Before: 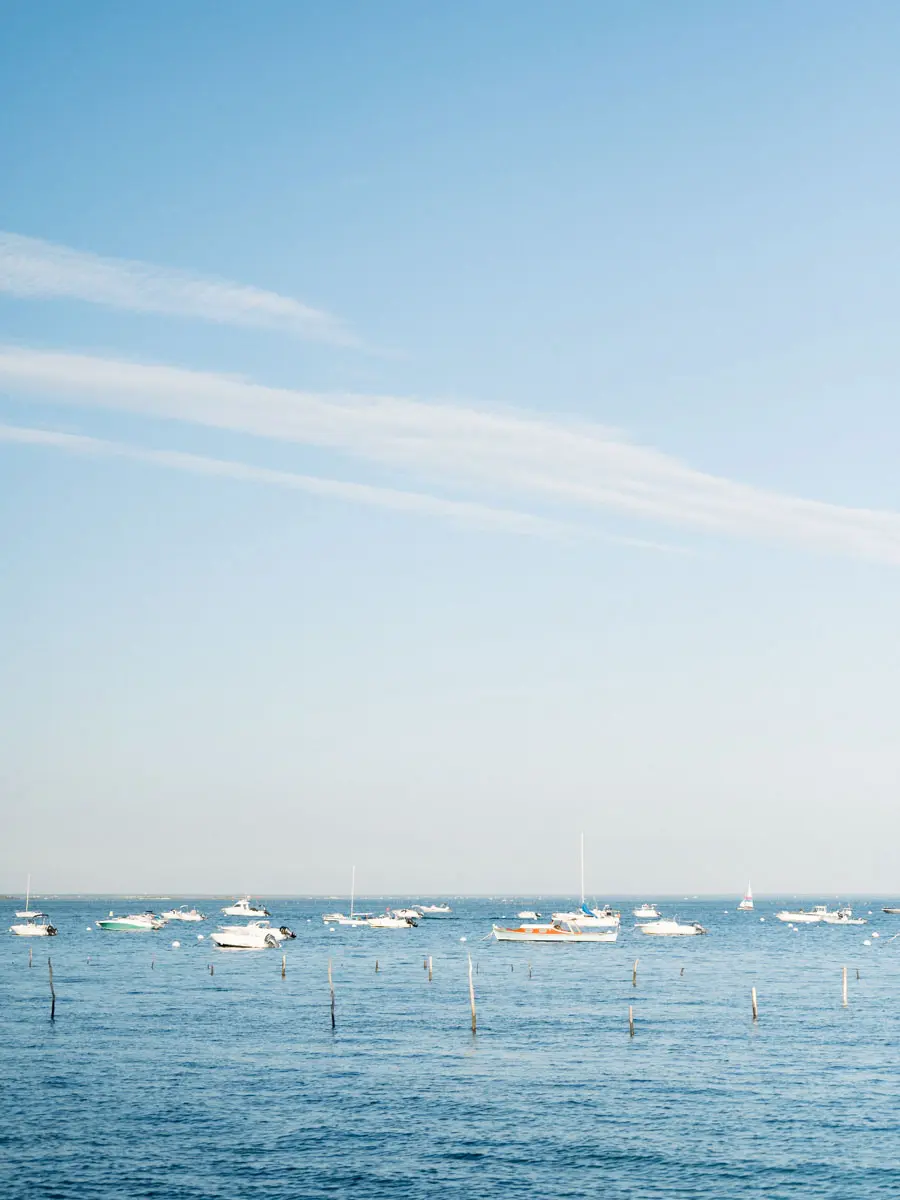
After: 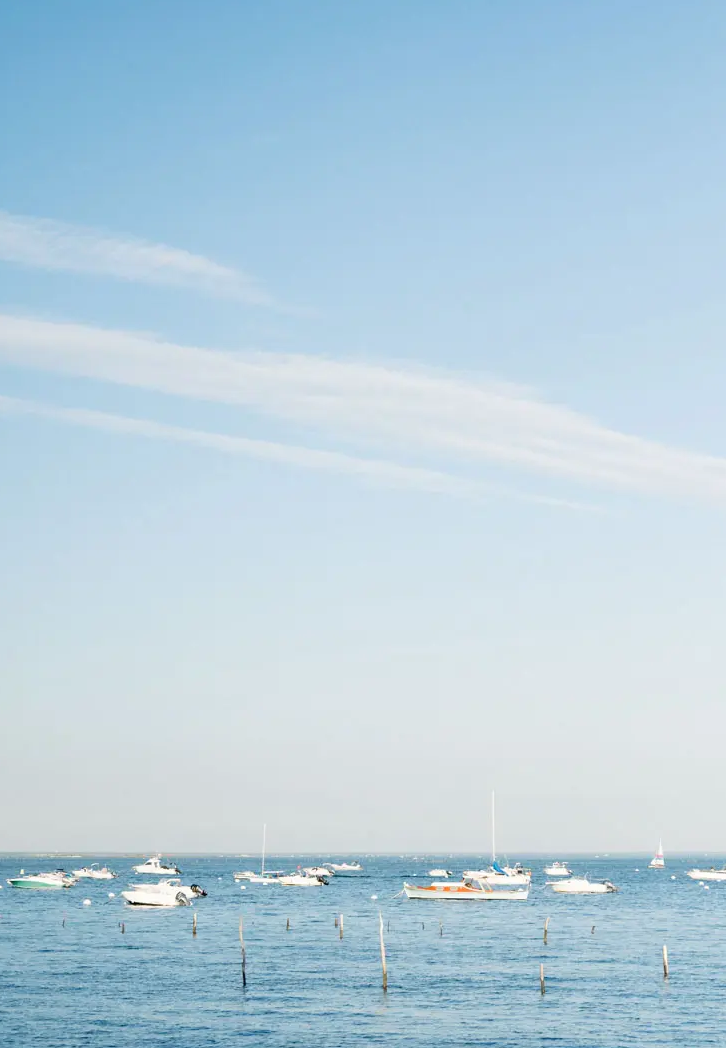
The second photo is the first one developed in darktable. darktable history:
crop: left 9.996%, top 3.512%, right 9.245%, bottom 9.134%
